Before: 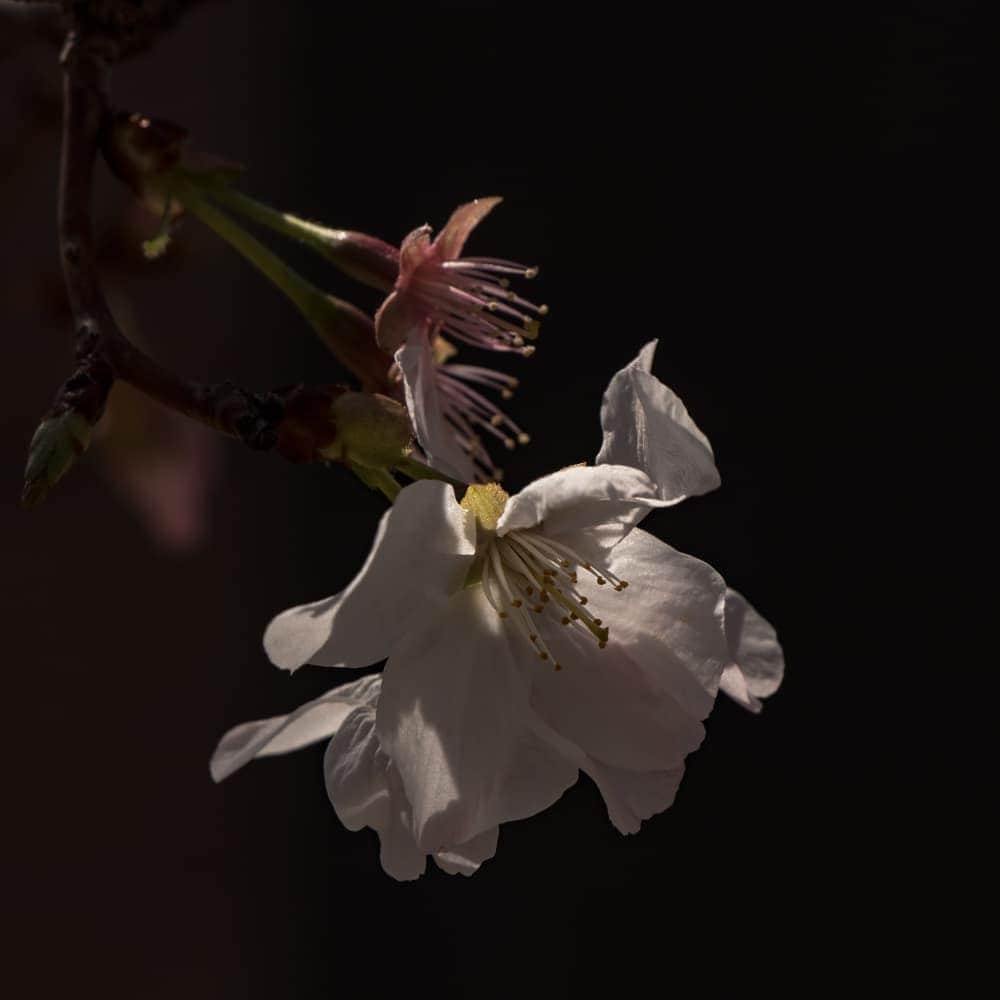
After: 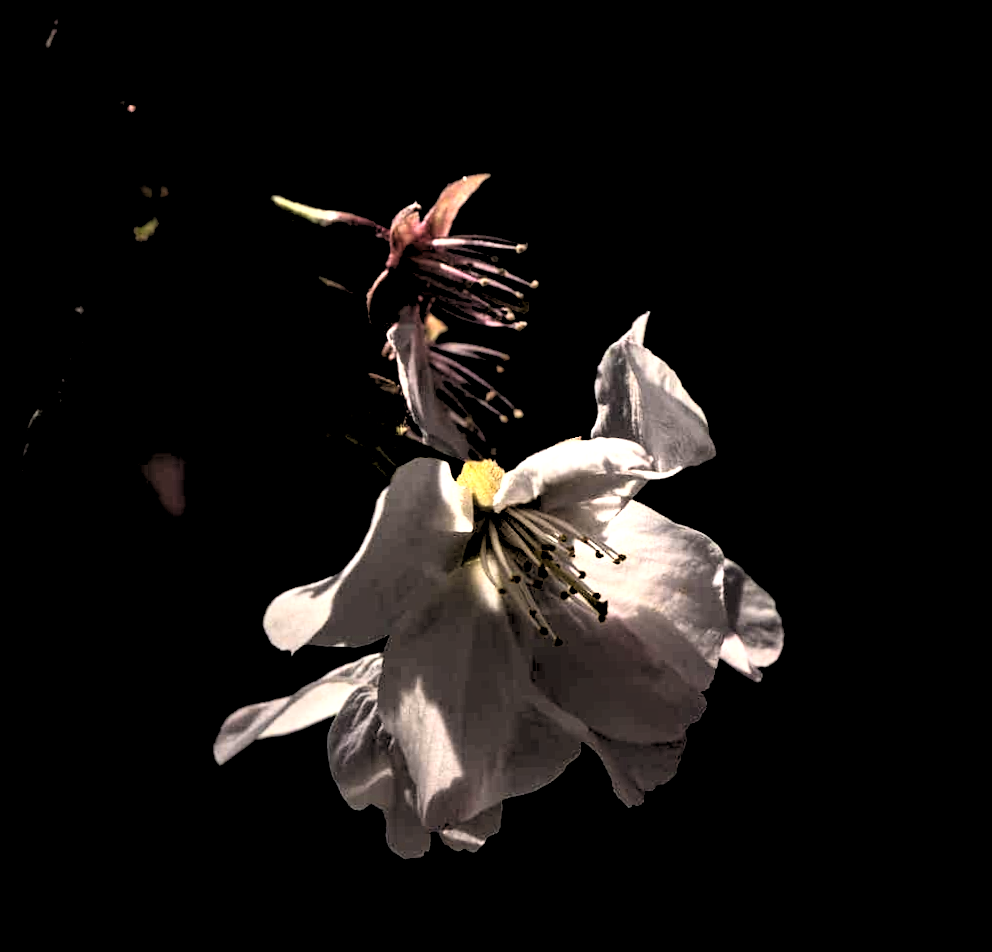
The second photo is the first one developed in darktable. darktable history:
levels: levels [0.031, 0.5, 0.969]
rotate and perspective: rotation -1.42°, crop left 0.016, crop right 0.984, crop top 0.035, crop bottom 0.965
rgb levels: levels [[0.013, 0.434, 0.89], [0, 0.5, 1], [0, 0.5, 1]]
local contrast: highlights 100%, shadows 100%, detail 120%, midtone range 0.2
rgb curve: curves: ch0 [(0, 0) (0.21, 0.15) (0.24, 0.21) (0.5, 0.75) (0.75, 0.96) (0.89, 0.99) (1, 1)]; ch1 [(0, 0.02) (0.21, 0.13) (0.25, 0.2) (0.5, 0.67) (0.75, 0.9) (0.89, 0.97) (1, 1)]; ch2 [(0, 0.02) (0.21, 0.13) (0.25, 0.2) (0.5, 0.67) (0.75, 0.9) (0.89, 0.97) (1, 1)], compensate middle gray true
